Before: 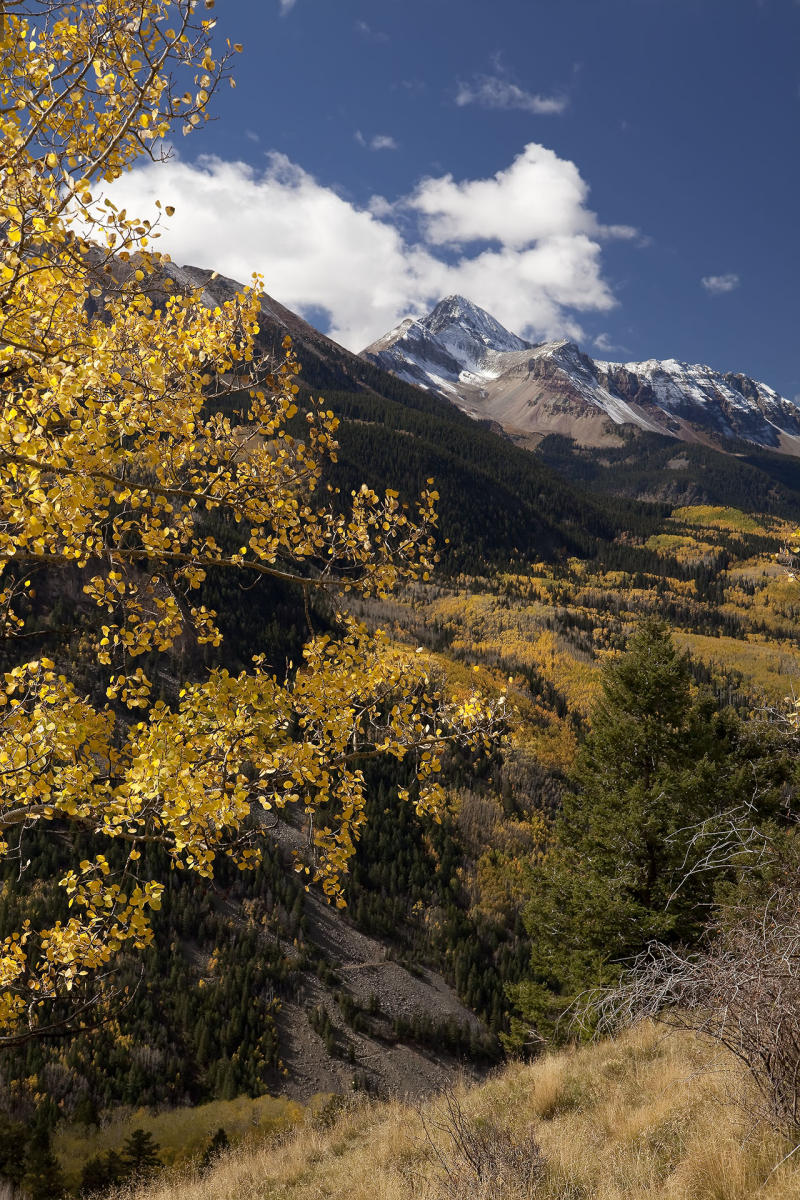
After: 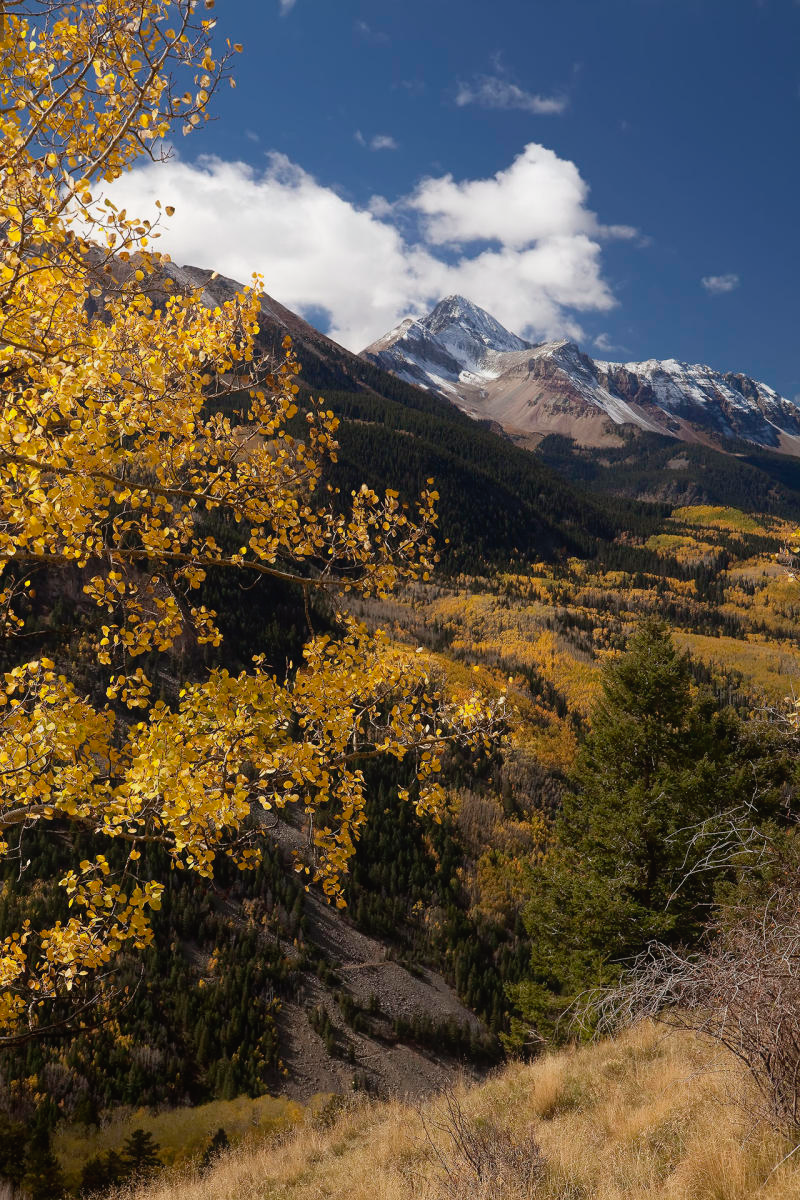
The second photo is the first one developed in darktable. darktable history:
contrast equalizer: octaves 7, y [[0.6 ×6], [0.55 ×6], [0 ×6], [0 ×6], [0 ×6]], mix -0.3
